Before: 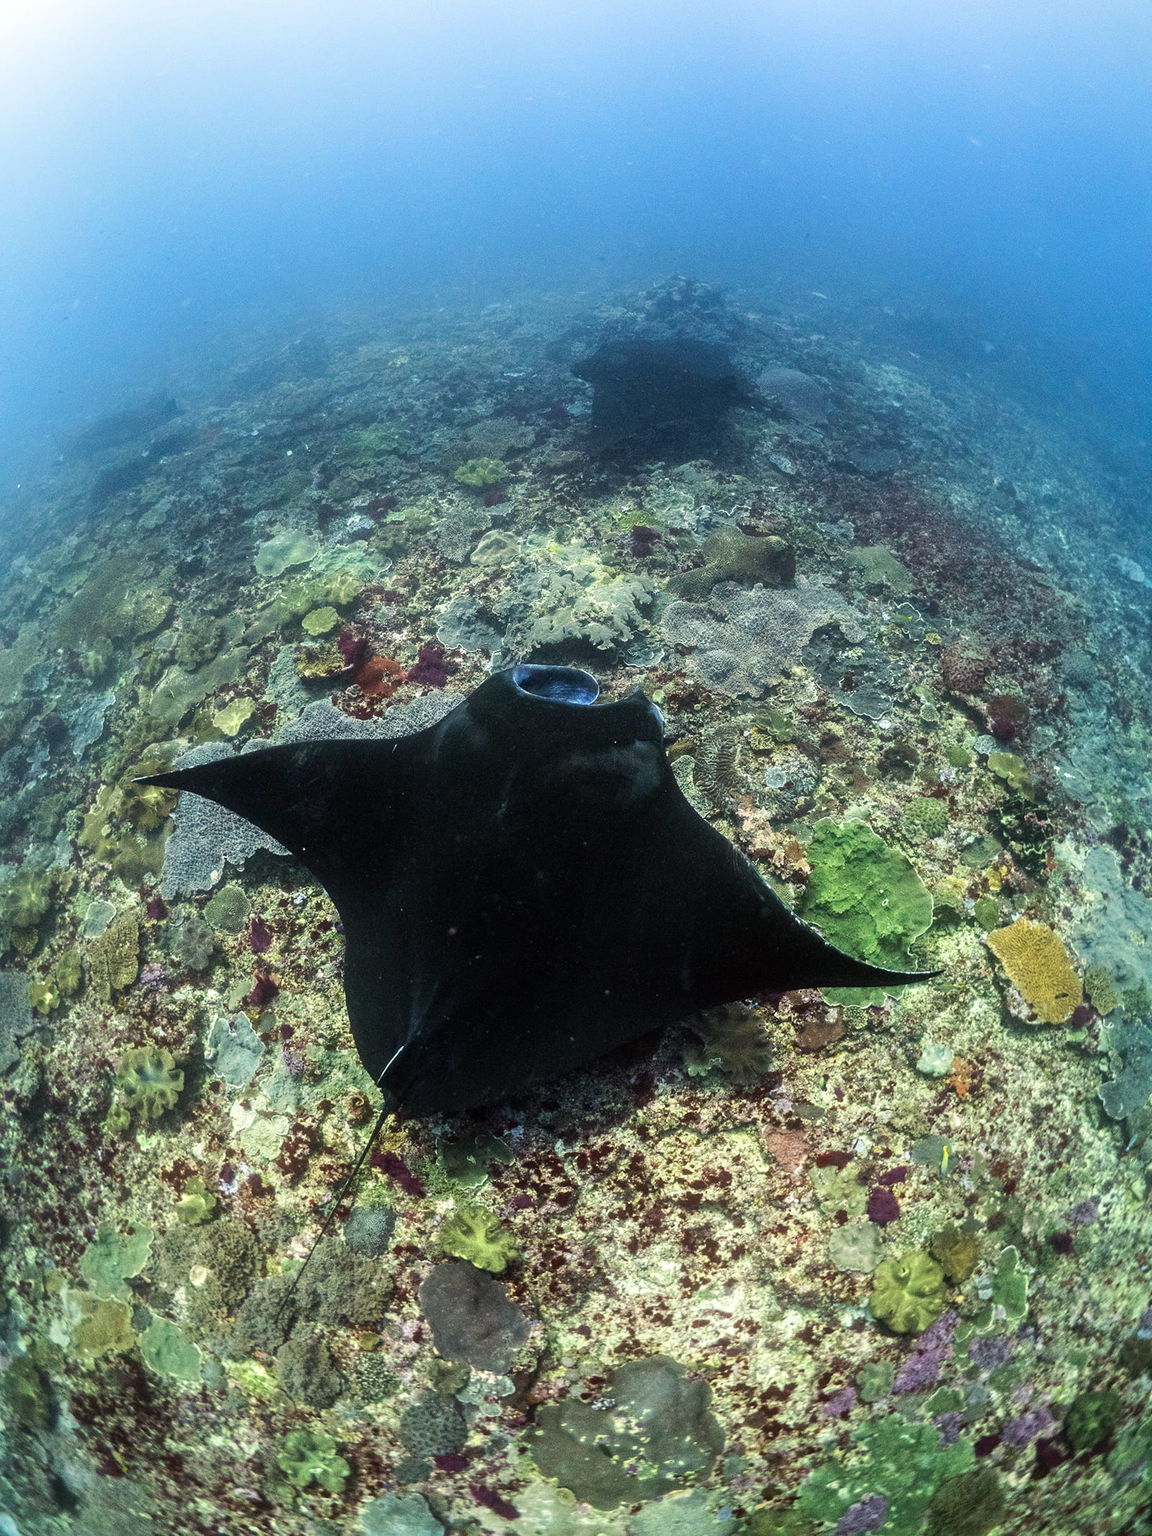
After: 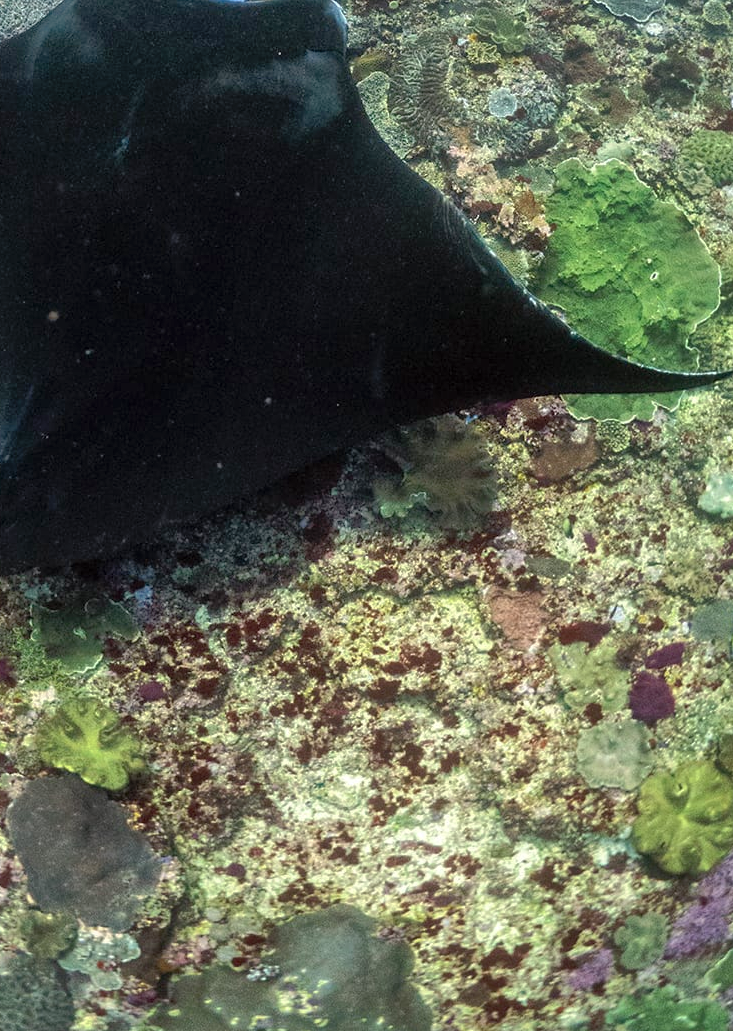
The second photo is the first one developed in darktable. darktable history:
crop: left 35.976%, top 45.819%, right 18.162%, bottom 5.807%
shadows and highlights: on, module defaults
